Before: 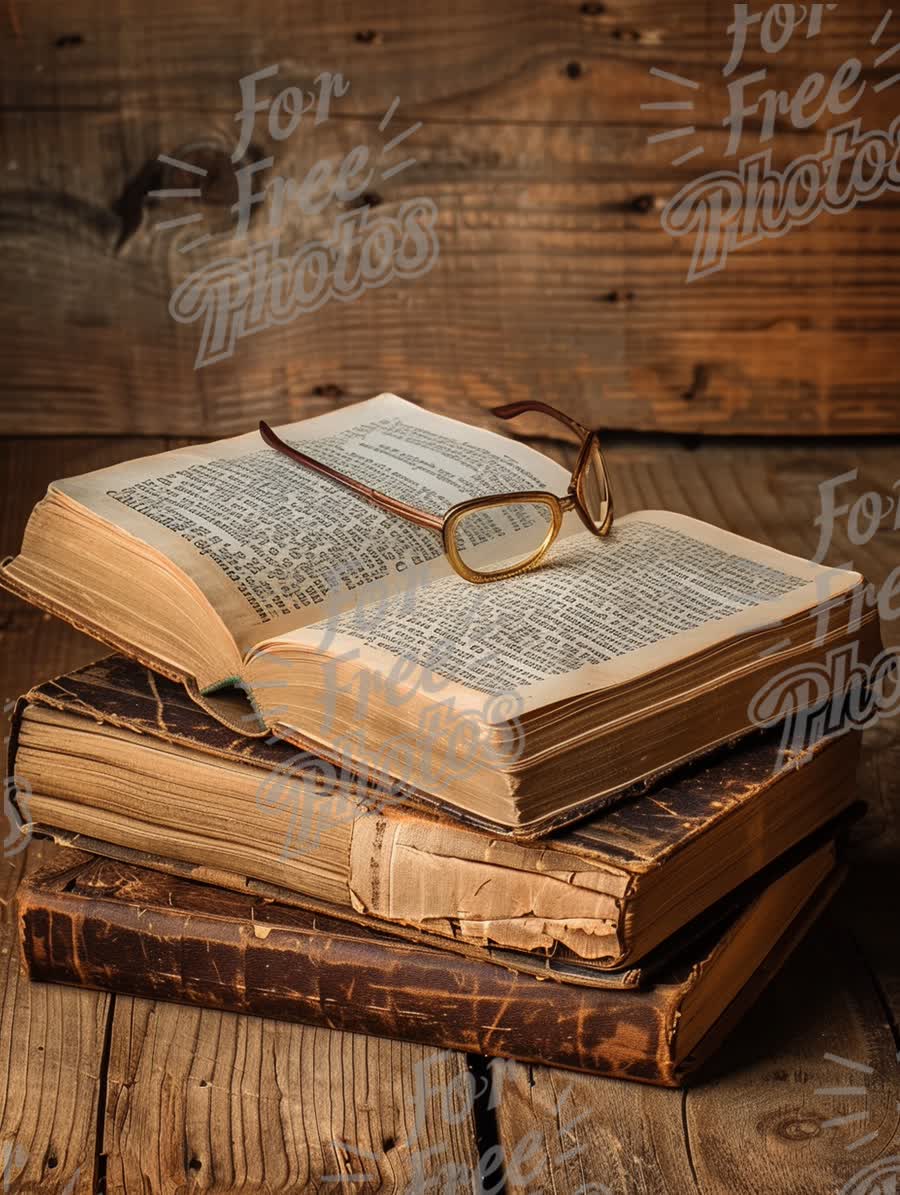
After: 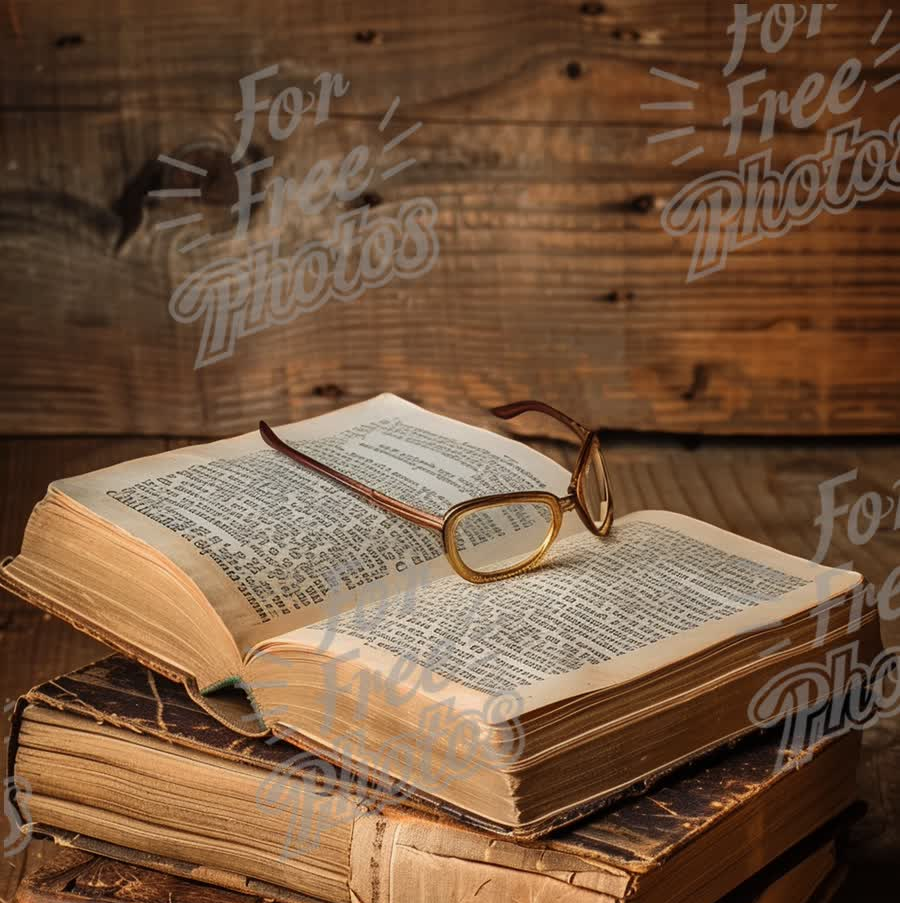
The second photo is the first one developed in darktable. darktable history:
exposure: exposure -0.043 EV, compensate highlight preservation false
crop: bottom 24.411%
